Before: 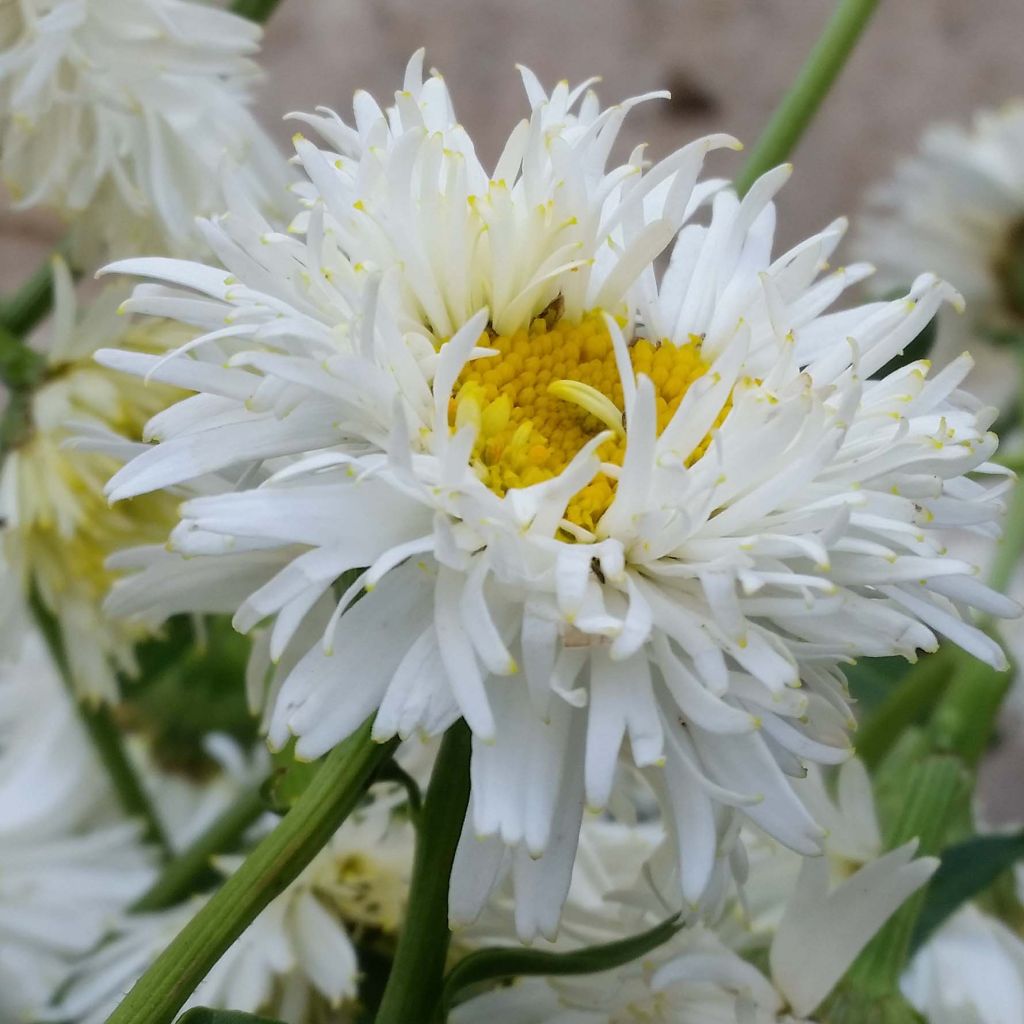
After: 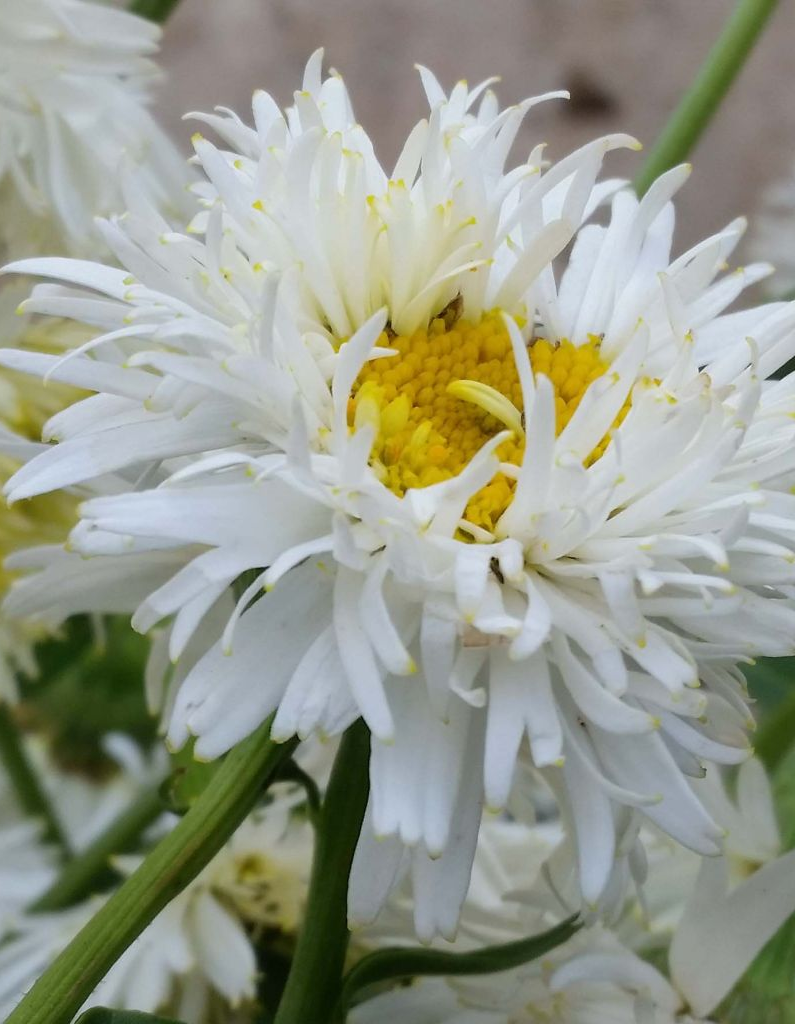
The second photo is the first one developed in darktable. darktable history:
crop: left 9.877%, right 12.441%
